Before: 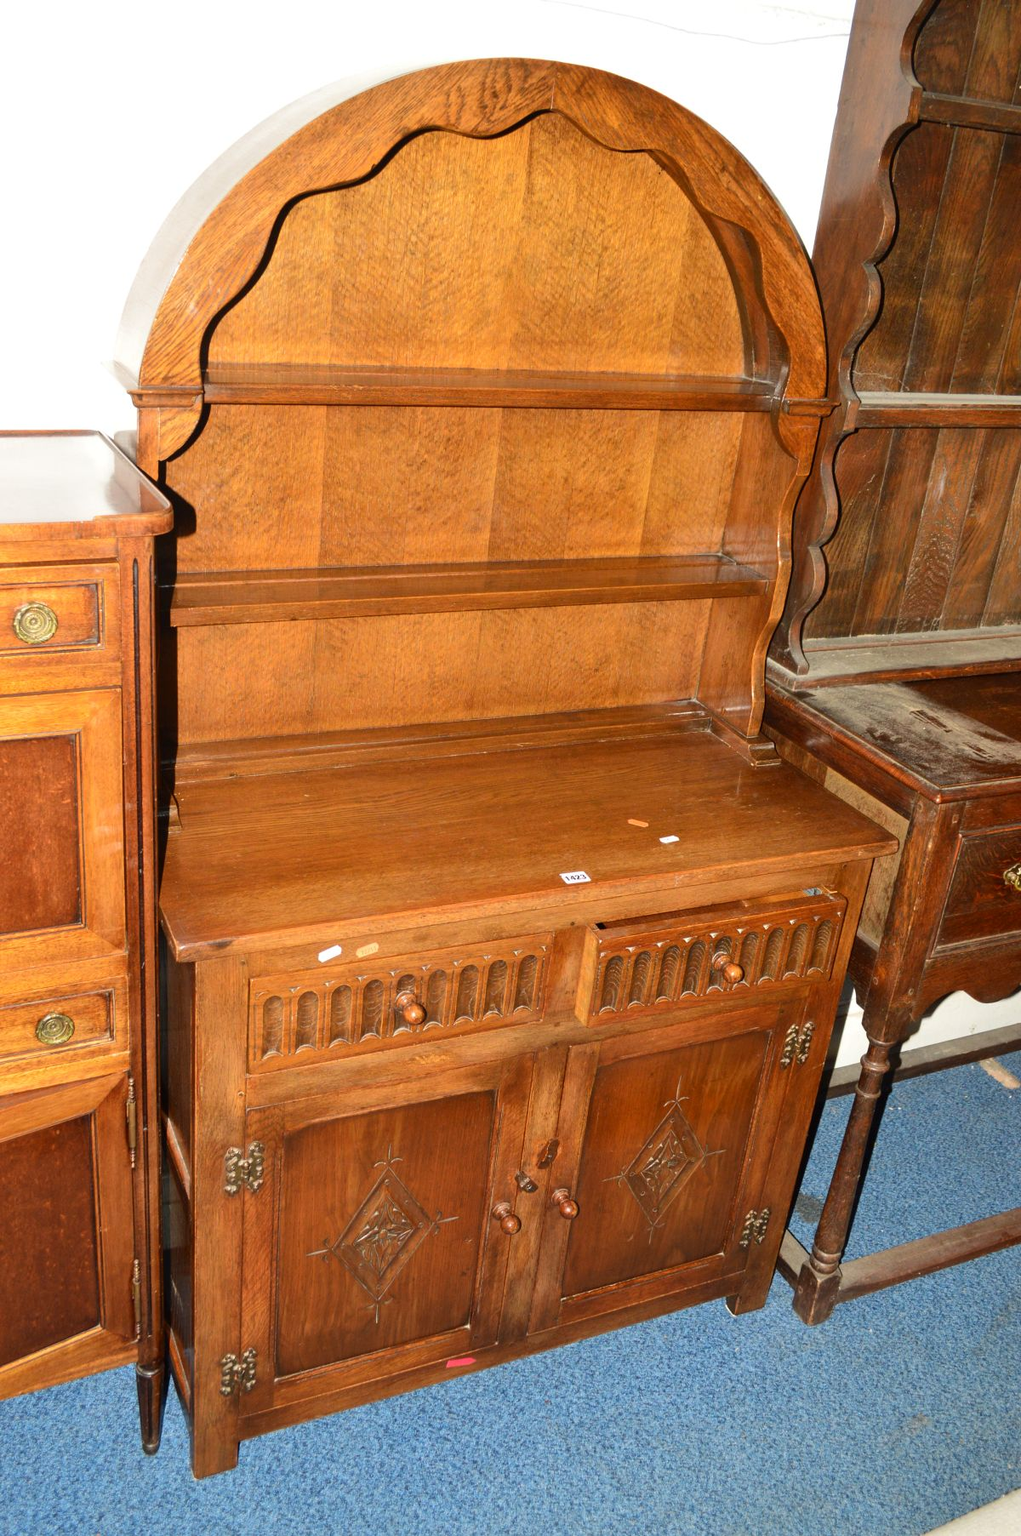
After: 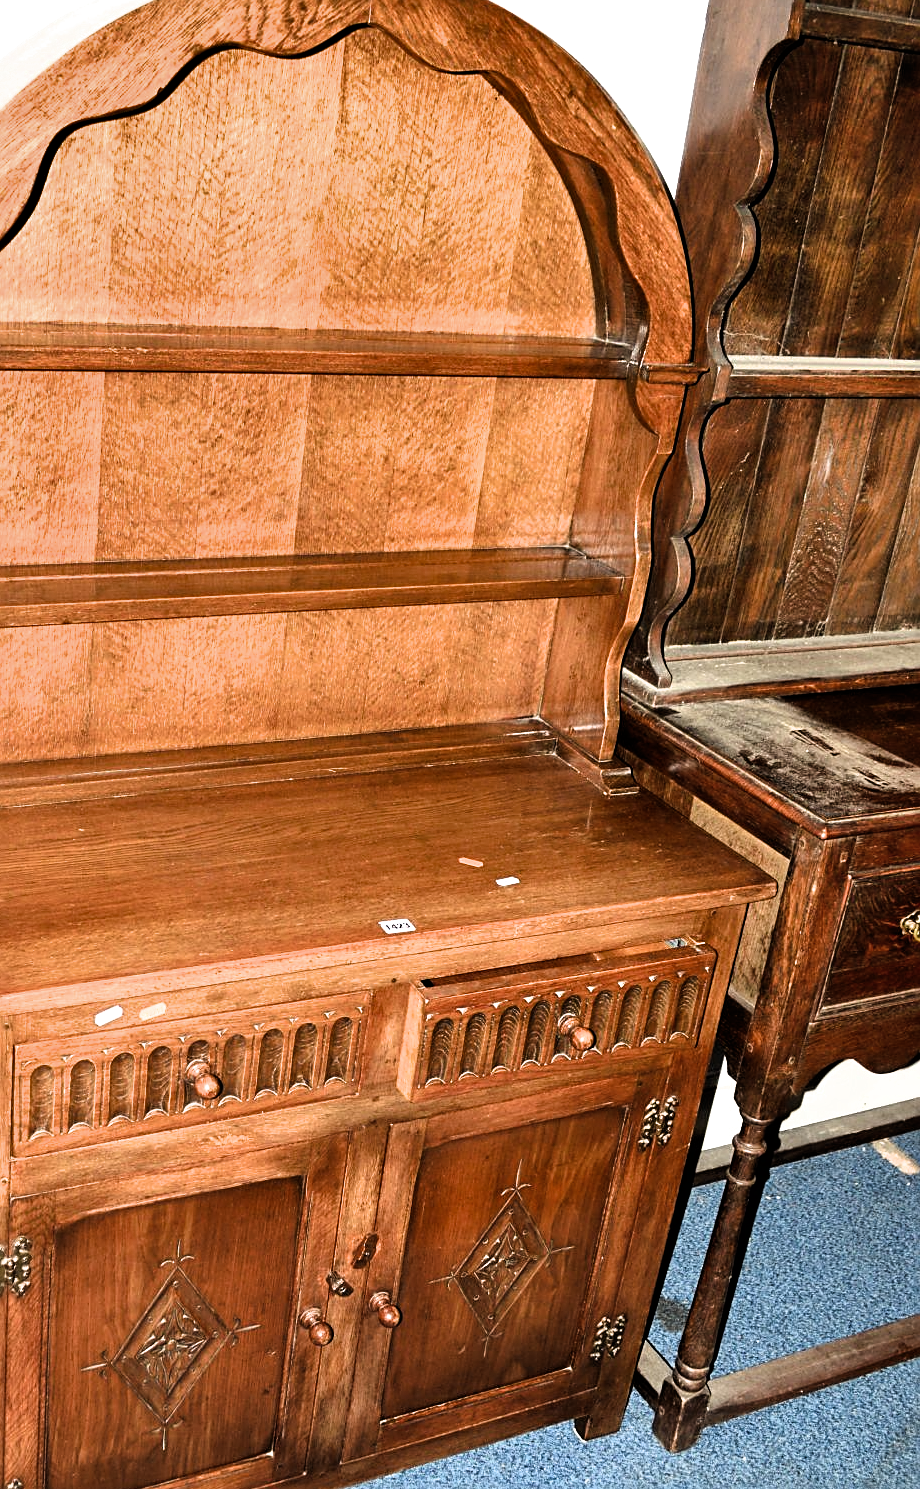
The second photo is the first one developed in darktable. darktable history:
filmic rgb: black relative exposure -8.18 EV, white relative exposure 2.2 EV, hardness 7.11, latitude 85.48%, contrast 1.684, highlights saturation mix -3.37%, shadows ↔ highlights balance -2.87%
crop: left 23.291%, top 5.824%, bottom 11.664%
sharpen: on, module defaults
shadows and highlights: low approximation 0.01, soften with gaussian
